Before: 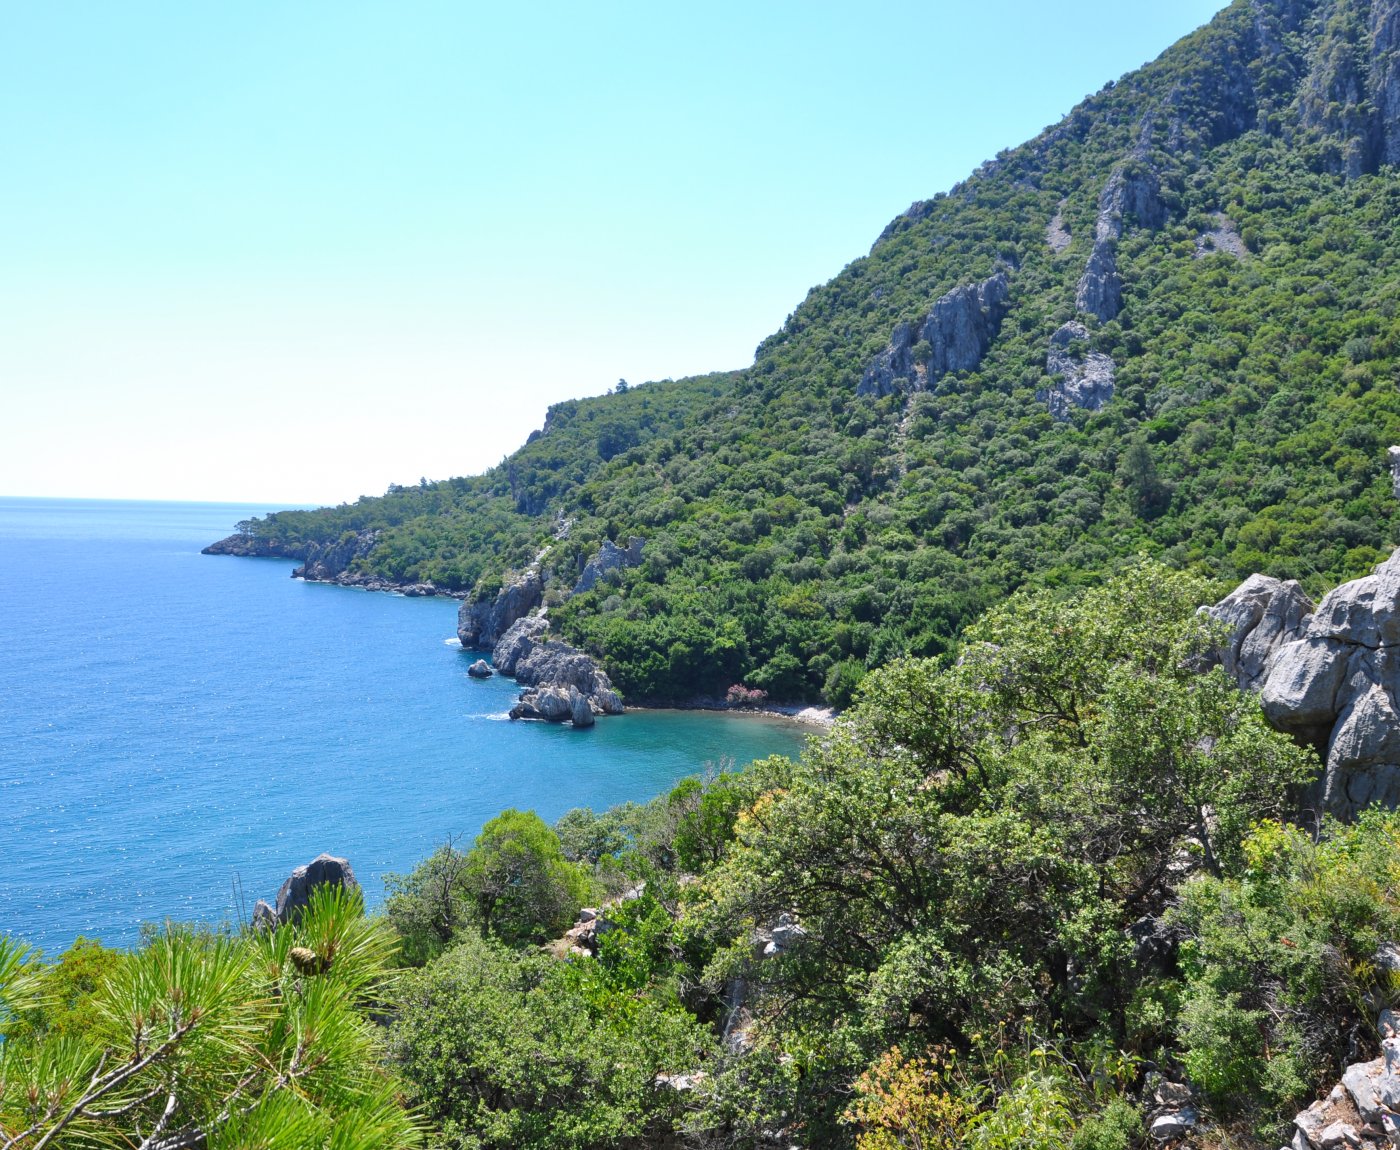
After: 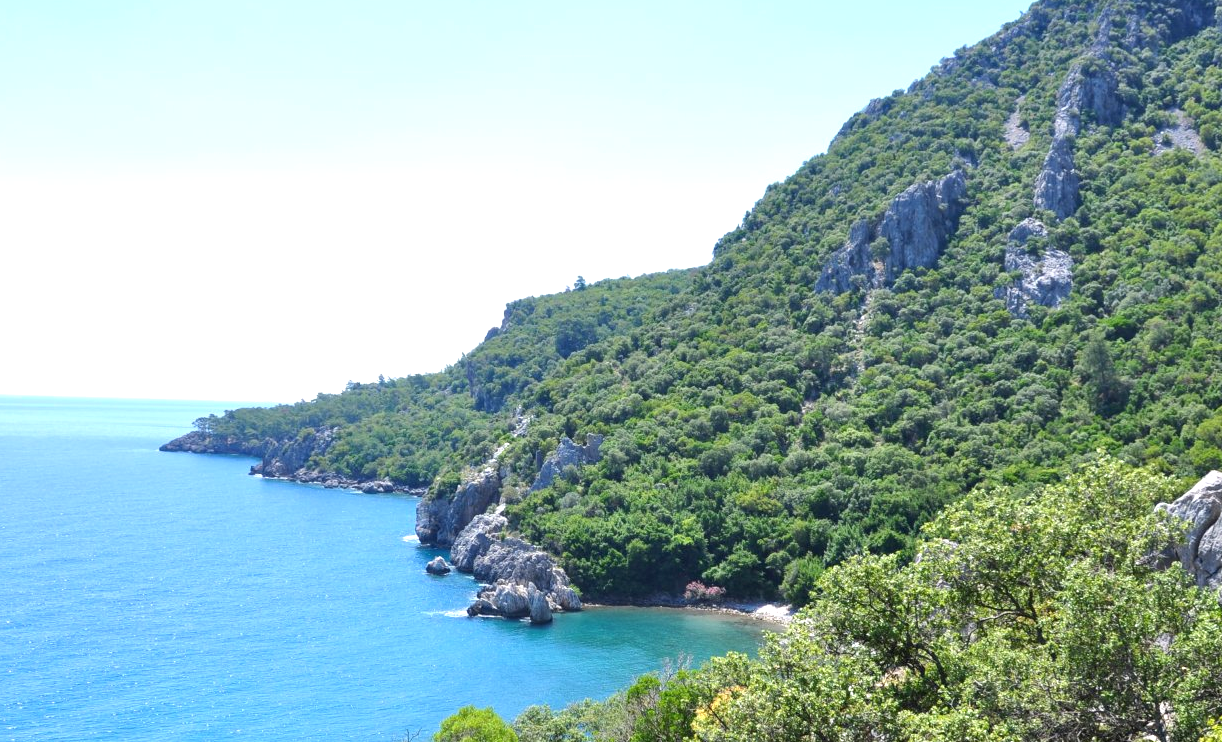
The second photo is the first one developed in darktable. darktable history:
exposure: black level correction 0.001, exposure 0.5 EV, compensate exposure bias true, compensate highlight preservation false
crop: left 3.015%, top 8.969%, right 9.647%, bottom 26.457%
